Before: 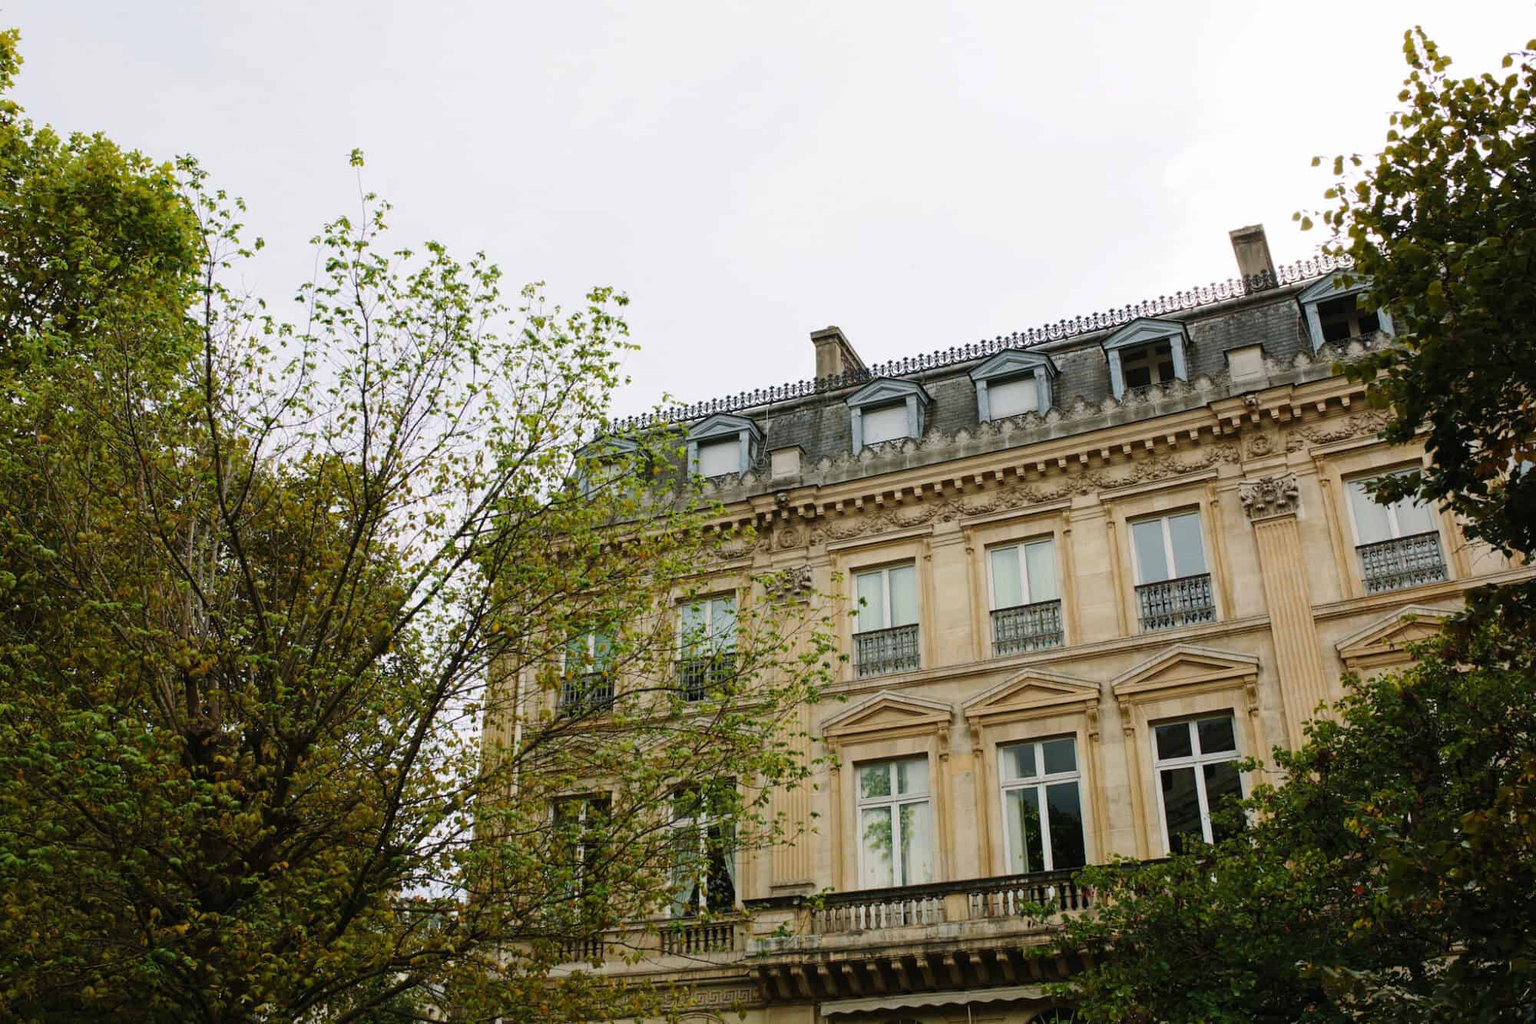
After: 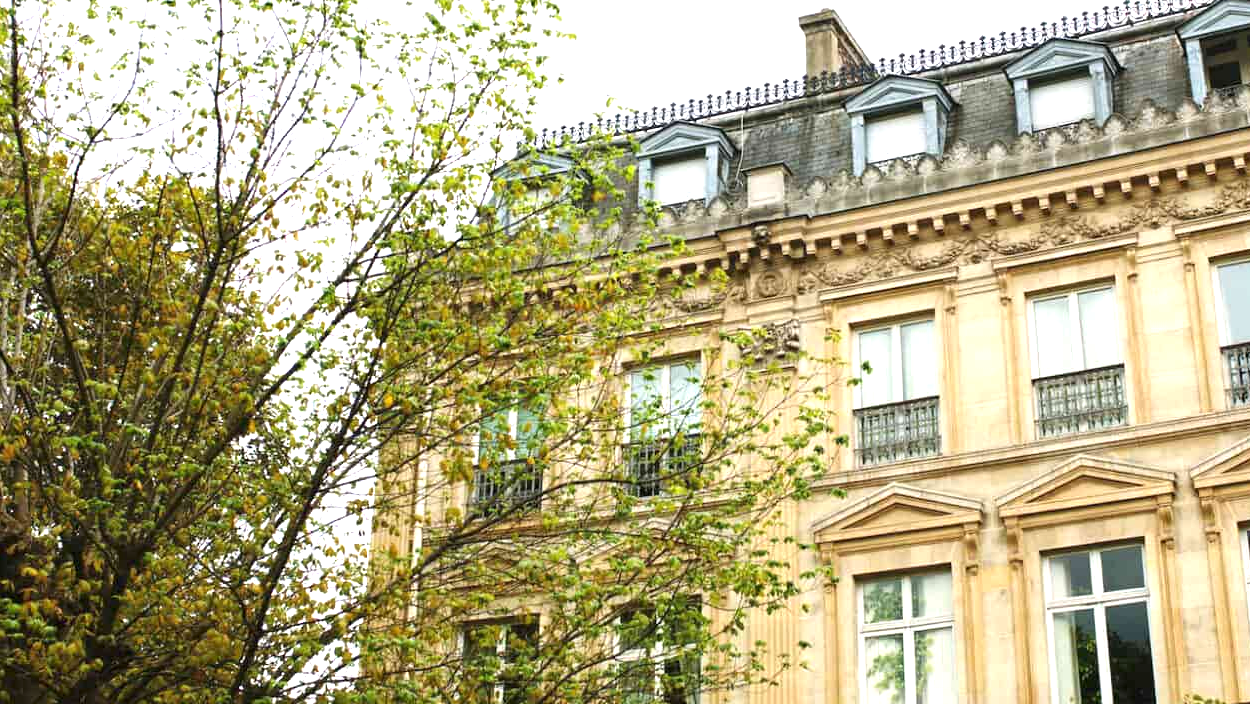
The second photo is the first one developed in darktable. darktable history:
exposure: exposure 1.203 EV, compensate highlight preservation false
crop: left 12.859%, top 31.262%, right 24.635%, bottom 15.852%
